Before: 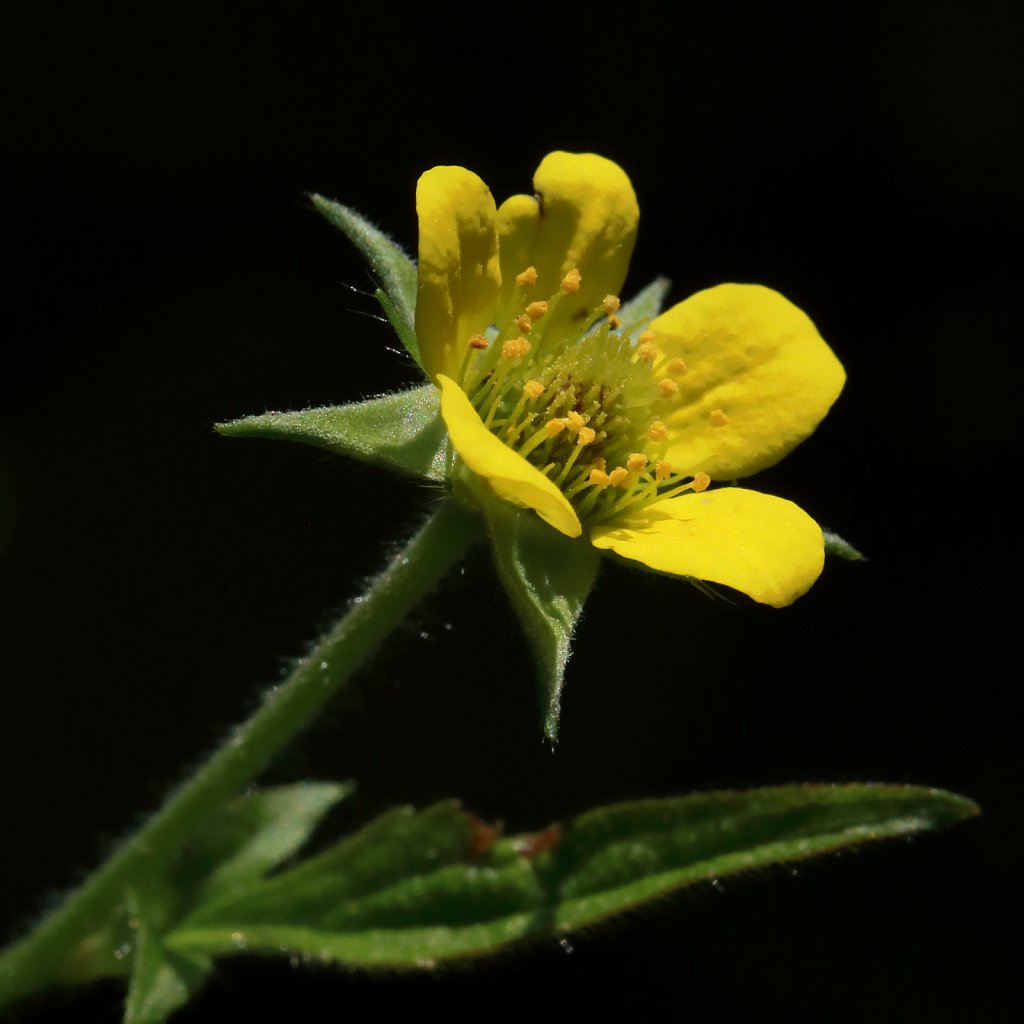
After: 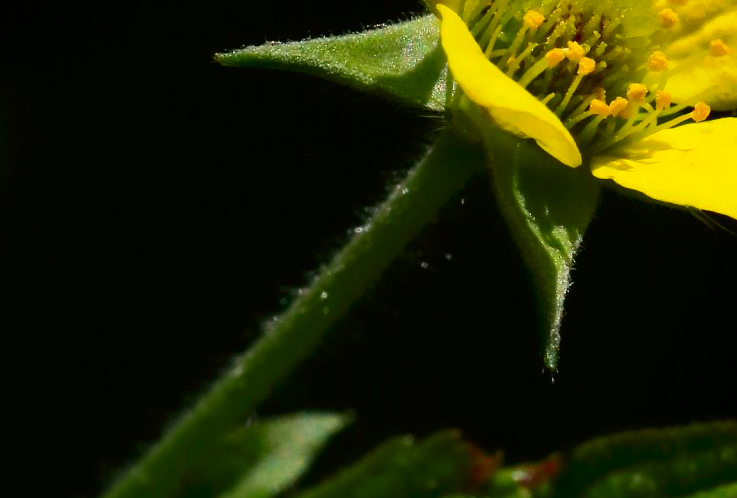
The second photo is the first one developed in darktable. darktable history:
crop: top 36.181%, right 27.985%, bottom 15.148%
contrast brightness saturation: contrast 0.185, saturation 0.304
